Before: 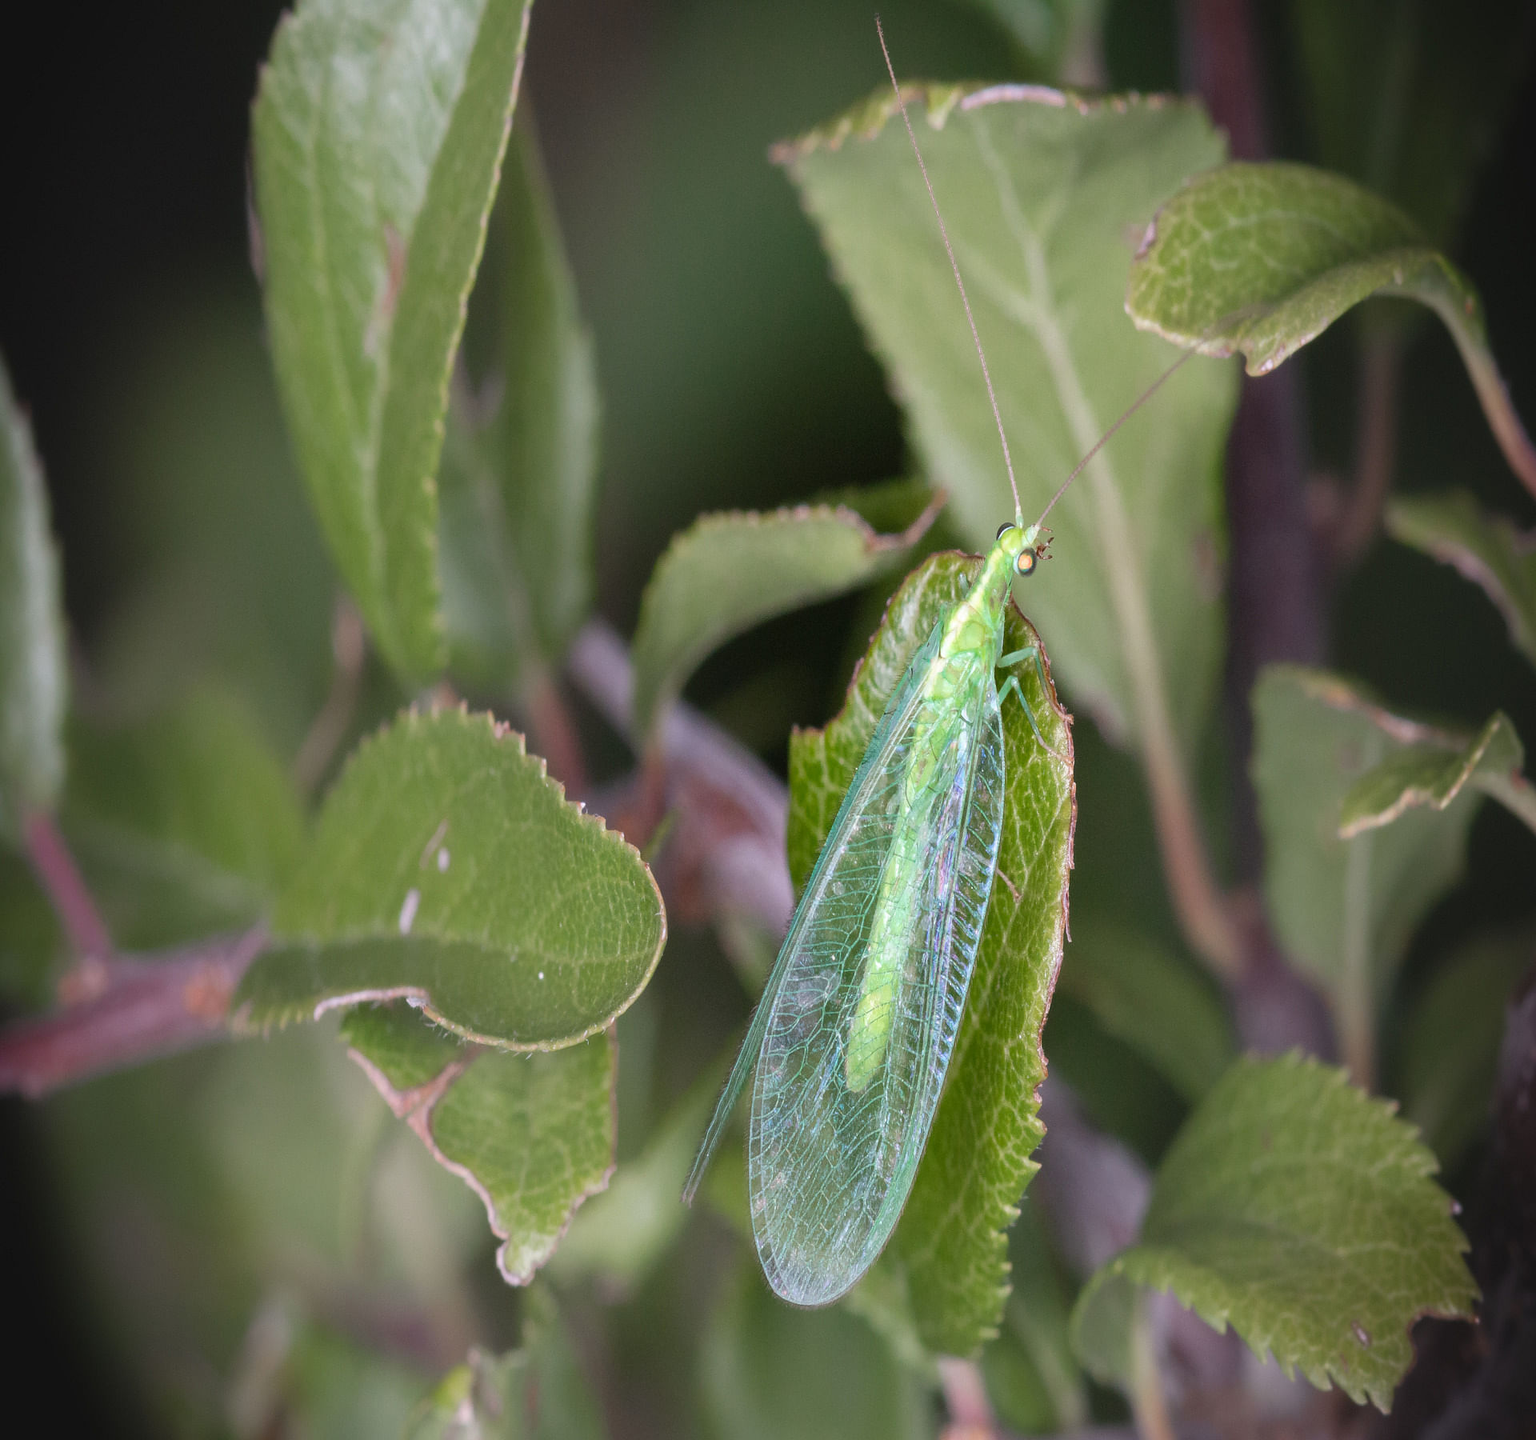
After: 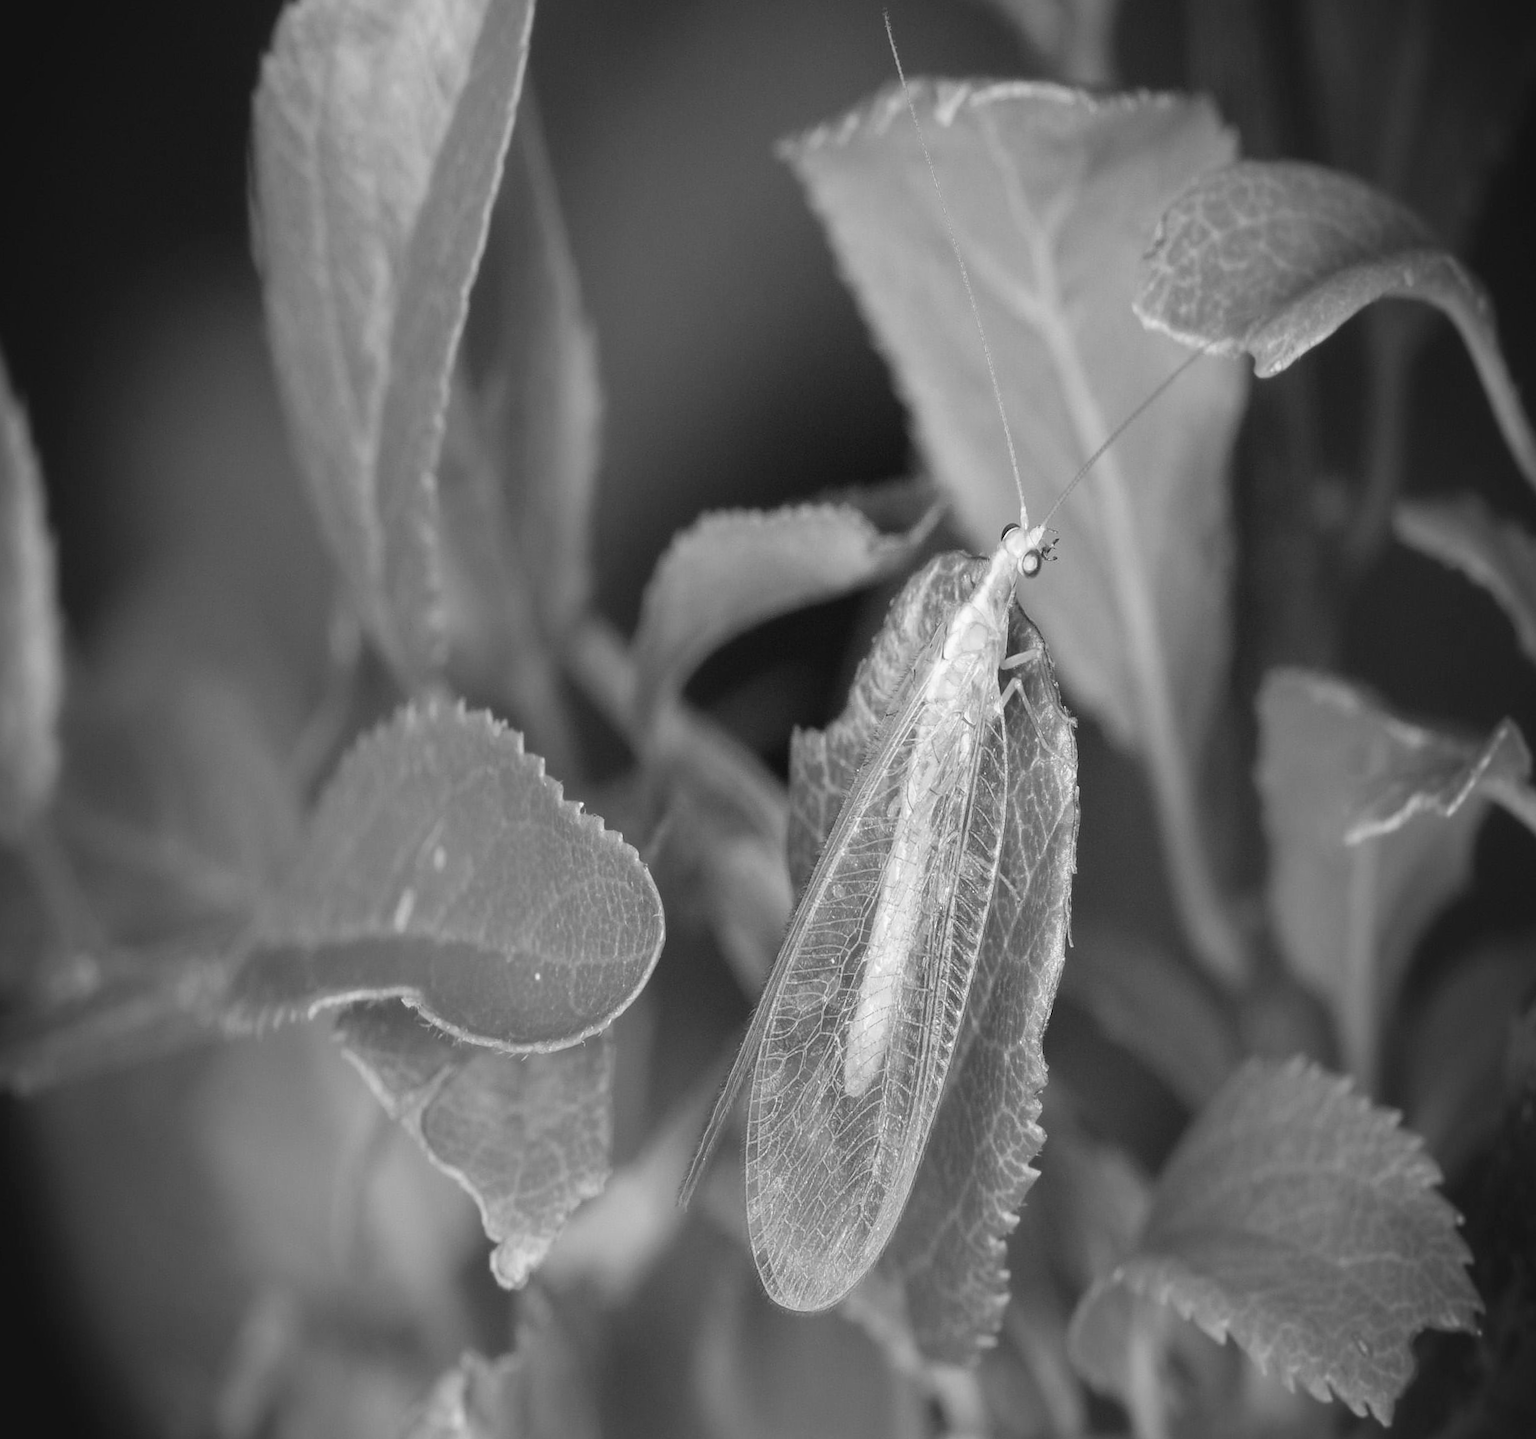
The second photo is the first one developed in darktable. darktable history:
velvia: strength 74%
monochrome: on, module defaults
crop and rotate: angle -0.5°
